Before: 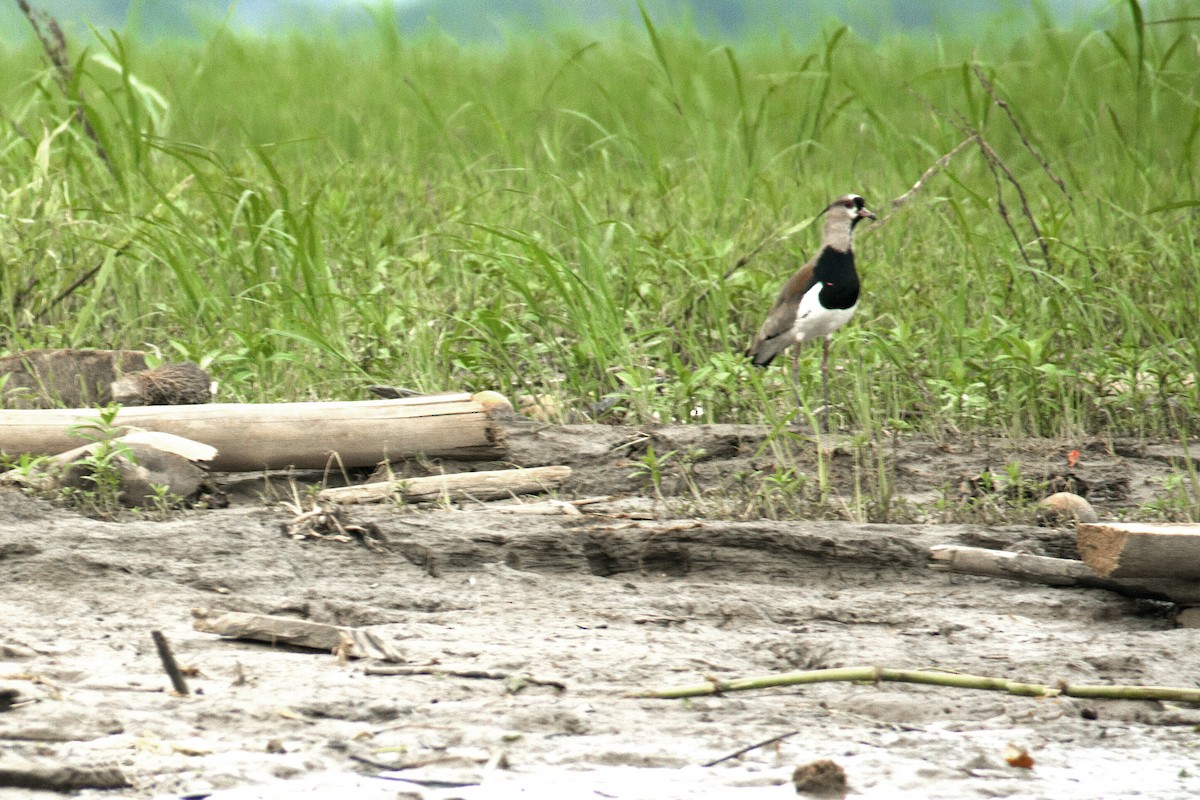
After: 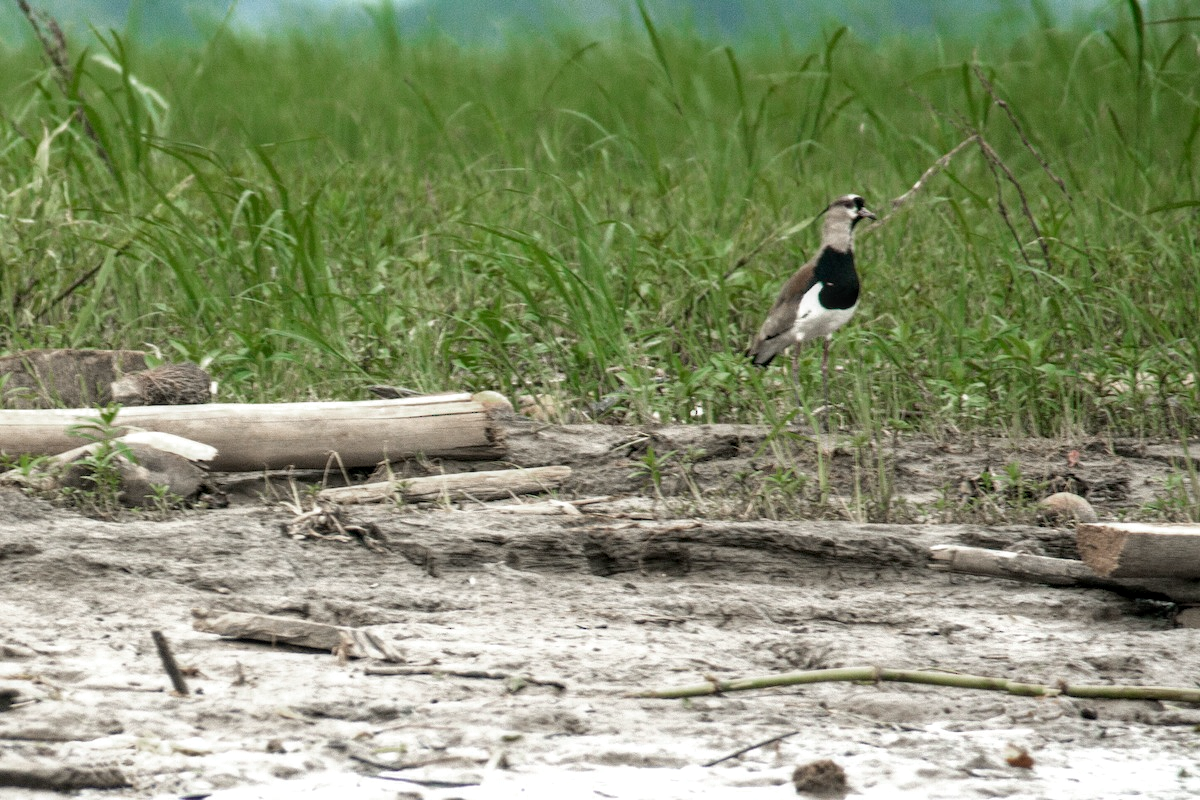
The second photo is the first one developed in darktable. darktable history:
local contrast: on, module defaults
contrast brightness saturation: saturation 0.5
color zones: curves: ch0 [(0, 0.487) (0.241, 0.395) (0.434, 0.373) (0.658, 0.412) (0.838, 0.487)]; ch1 [(0, 0) (0.053, 0.053) (0.211, 0.202) (0.579, 0.259) (0.781, 0.241)]
